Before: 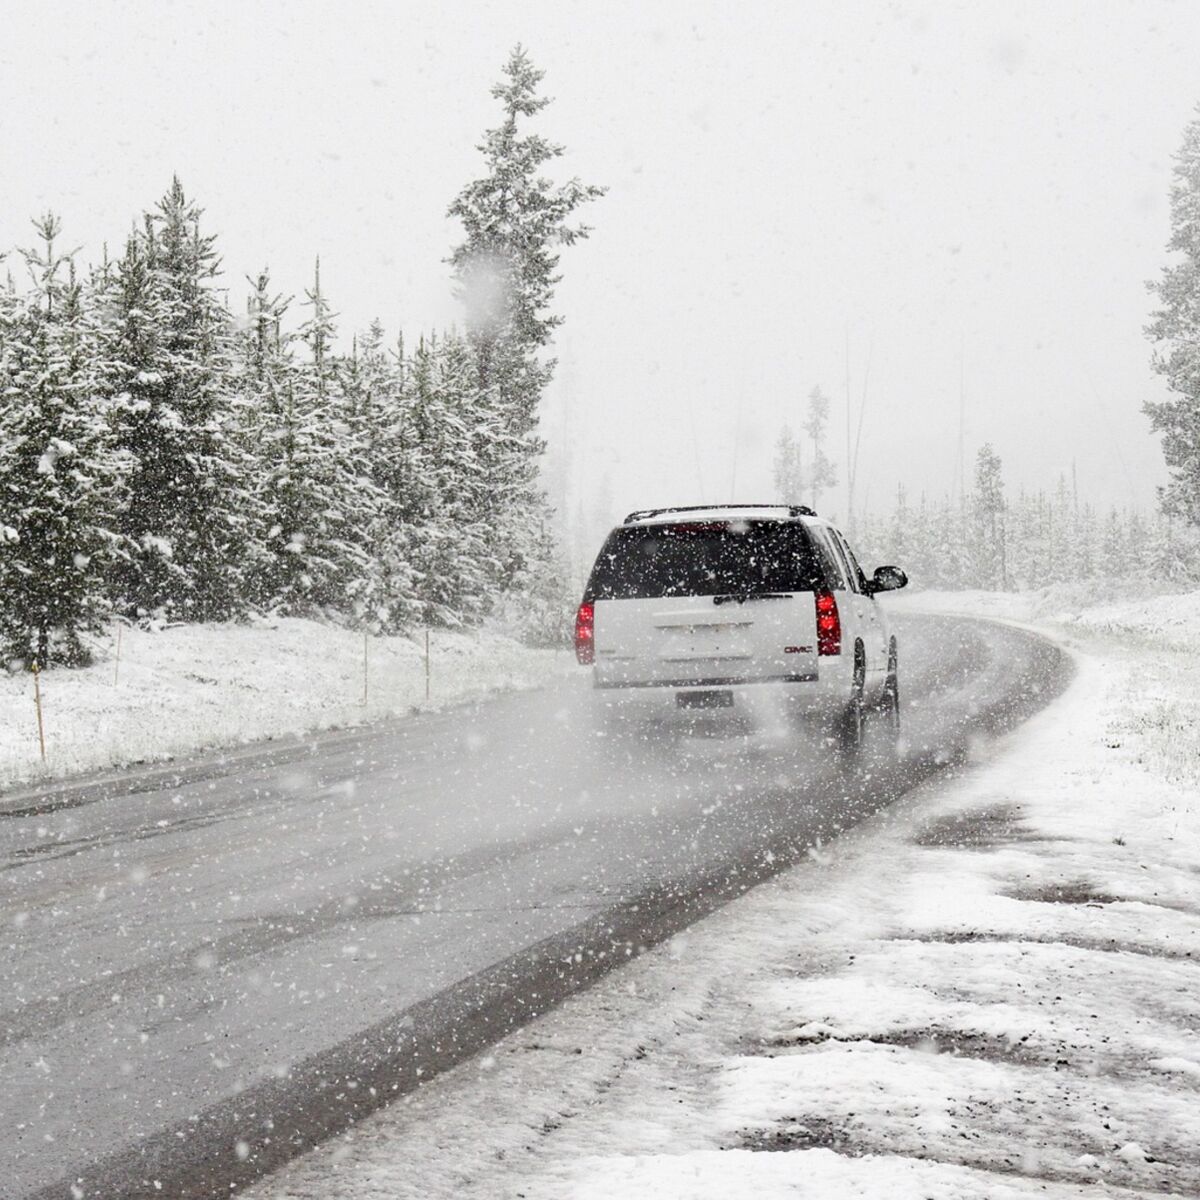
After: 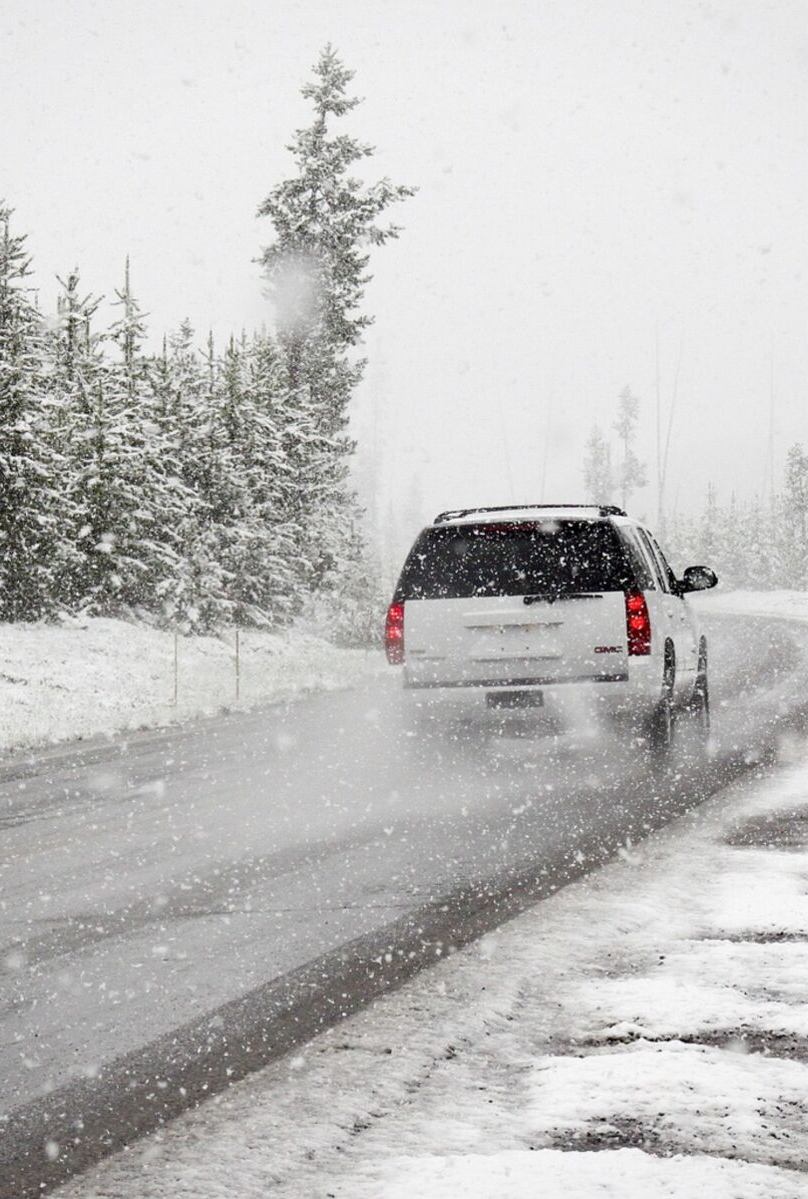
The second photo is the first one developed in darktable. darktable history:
vignetting: fall-off start 97.38%, fall-off radius 79.37%, brightness -0.179, saturation -0.296, width/height ratio 1.113
crop and rotate: left 15.858%, right 16.769%
